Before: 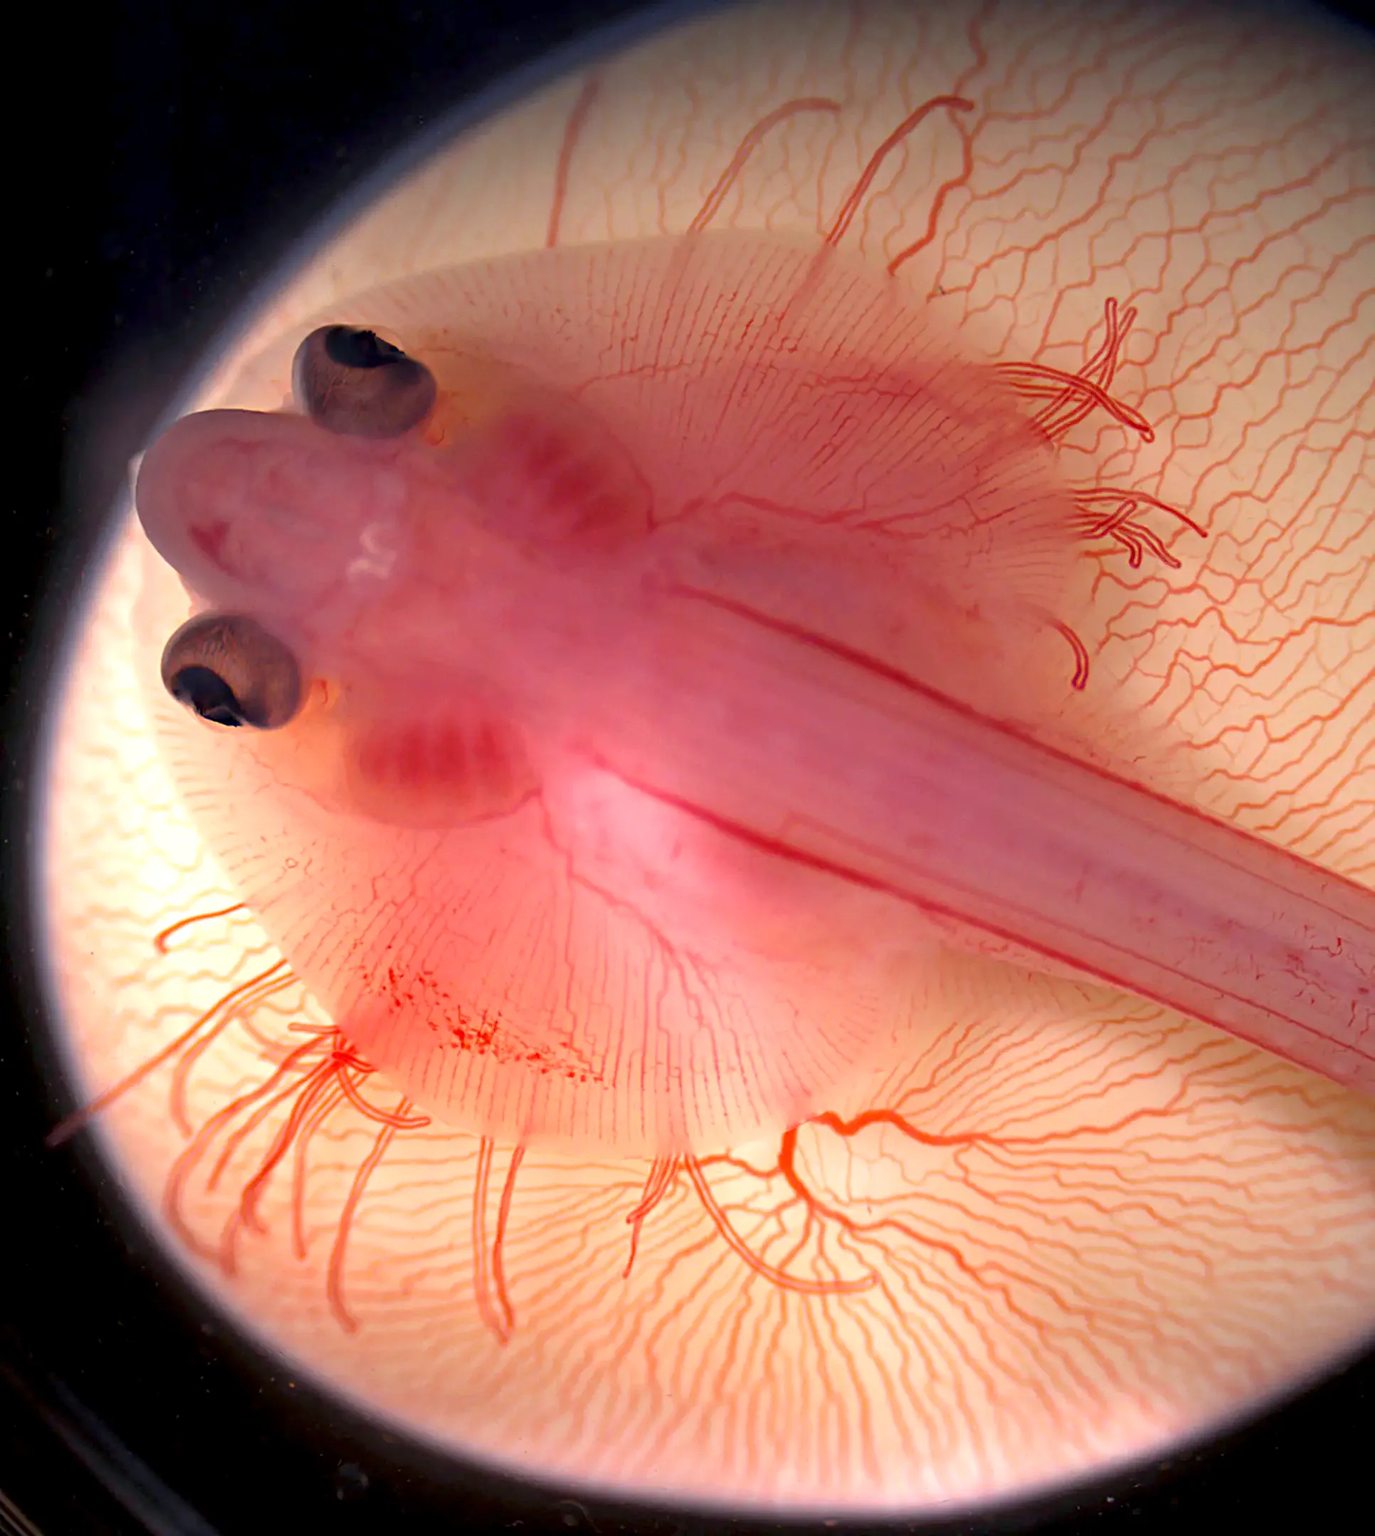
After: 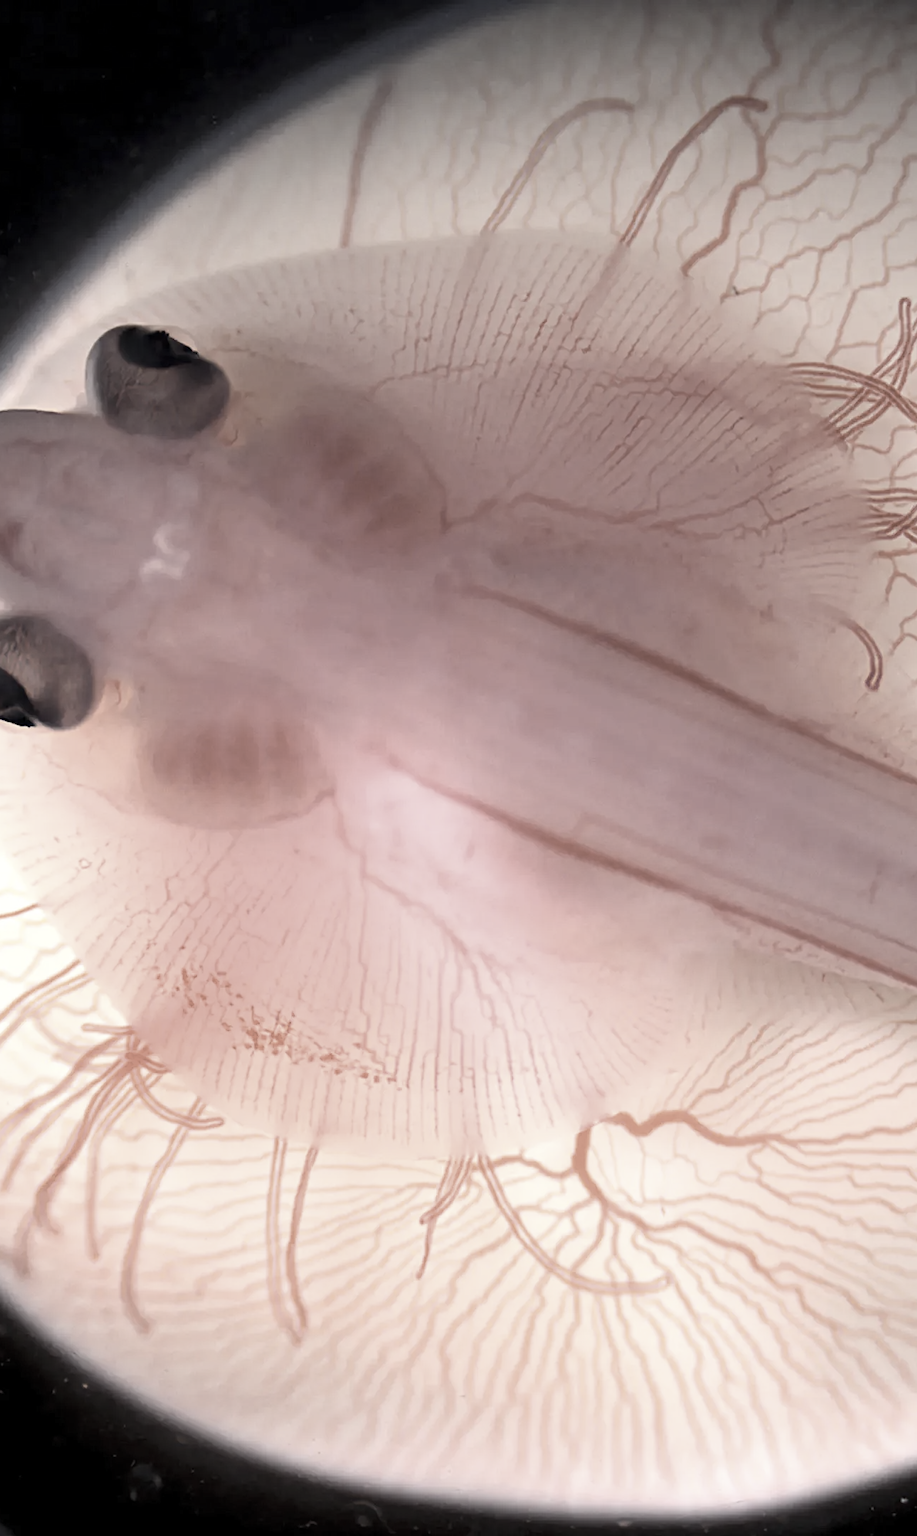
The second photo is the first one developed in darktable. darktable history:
crop and rotate: left 15.055%, right 18.278%
color correction: saturation 0.2
contrast brightness saturation: contrast 0.2, brightness 0.16, saturation 0.22
